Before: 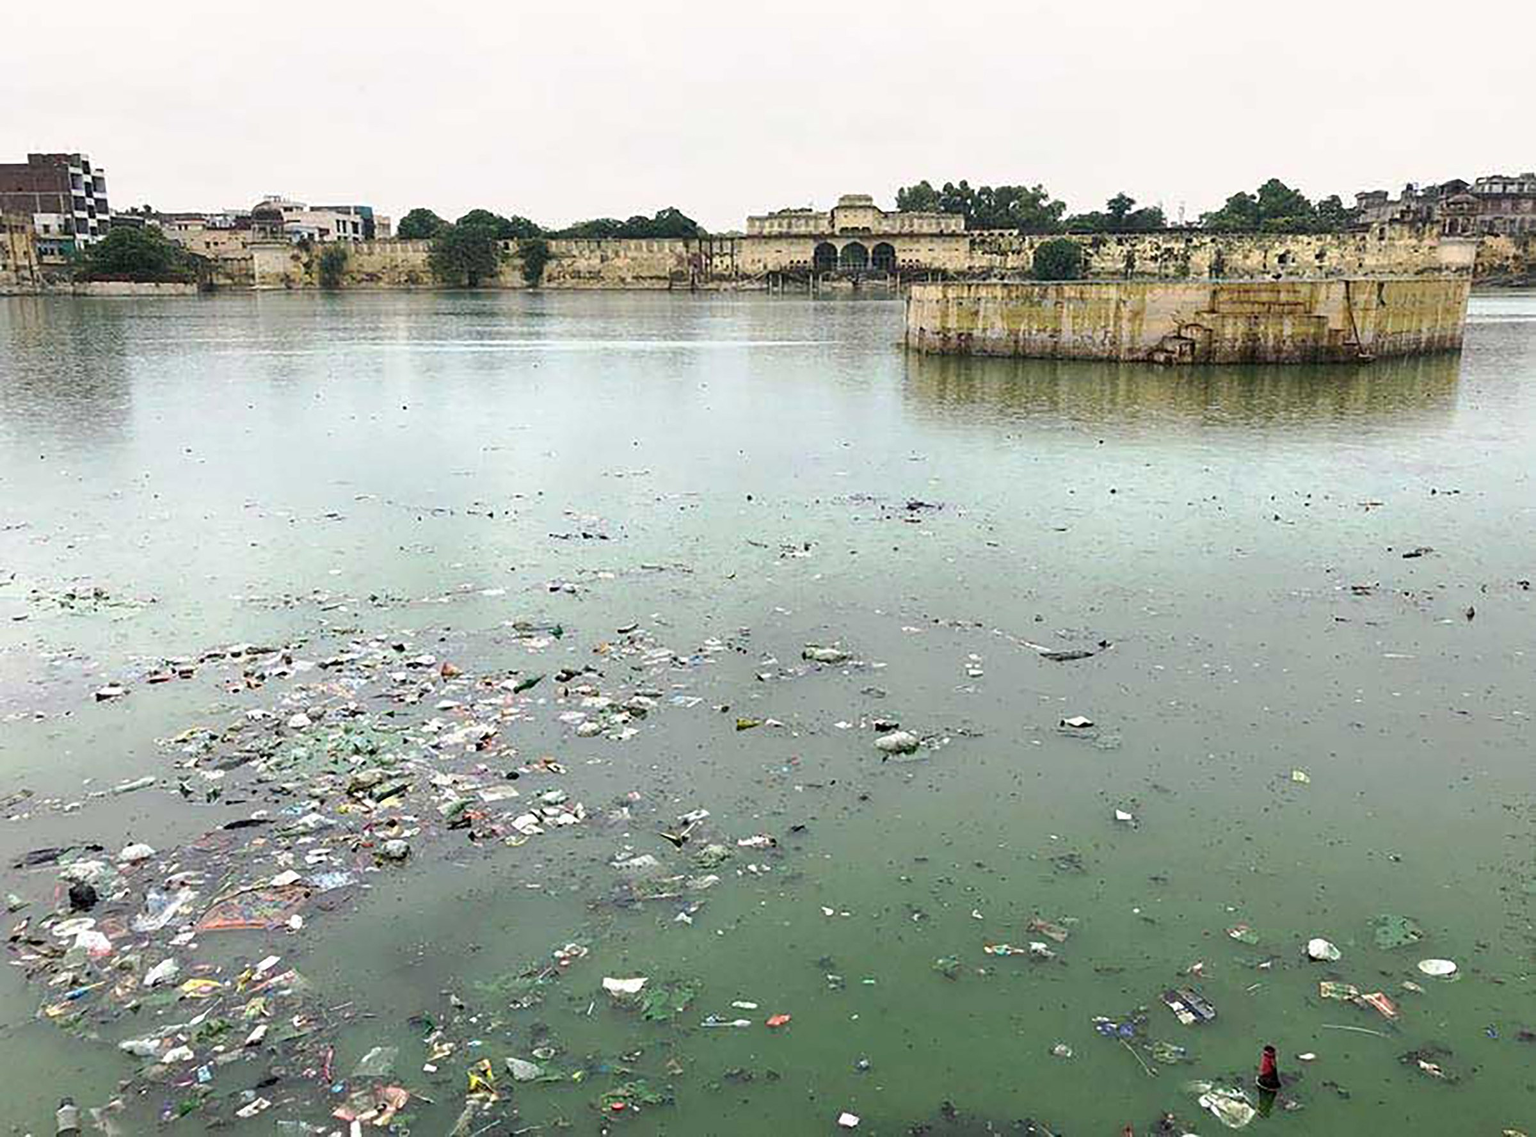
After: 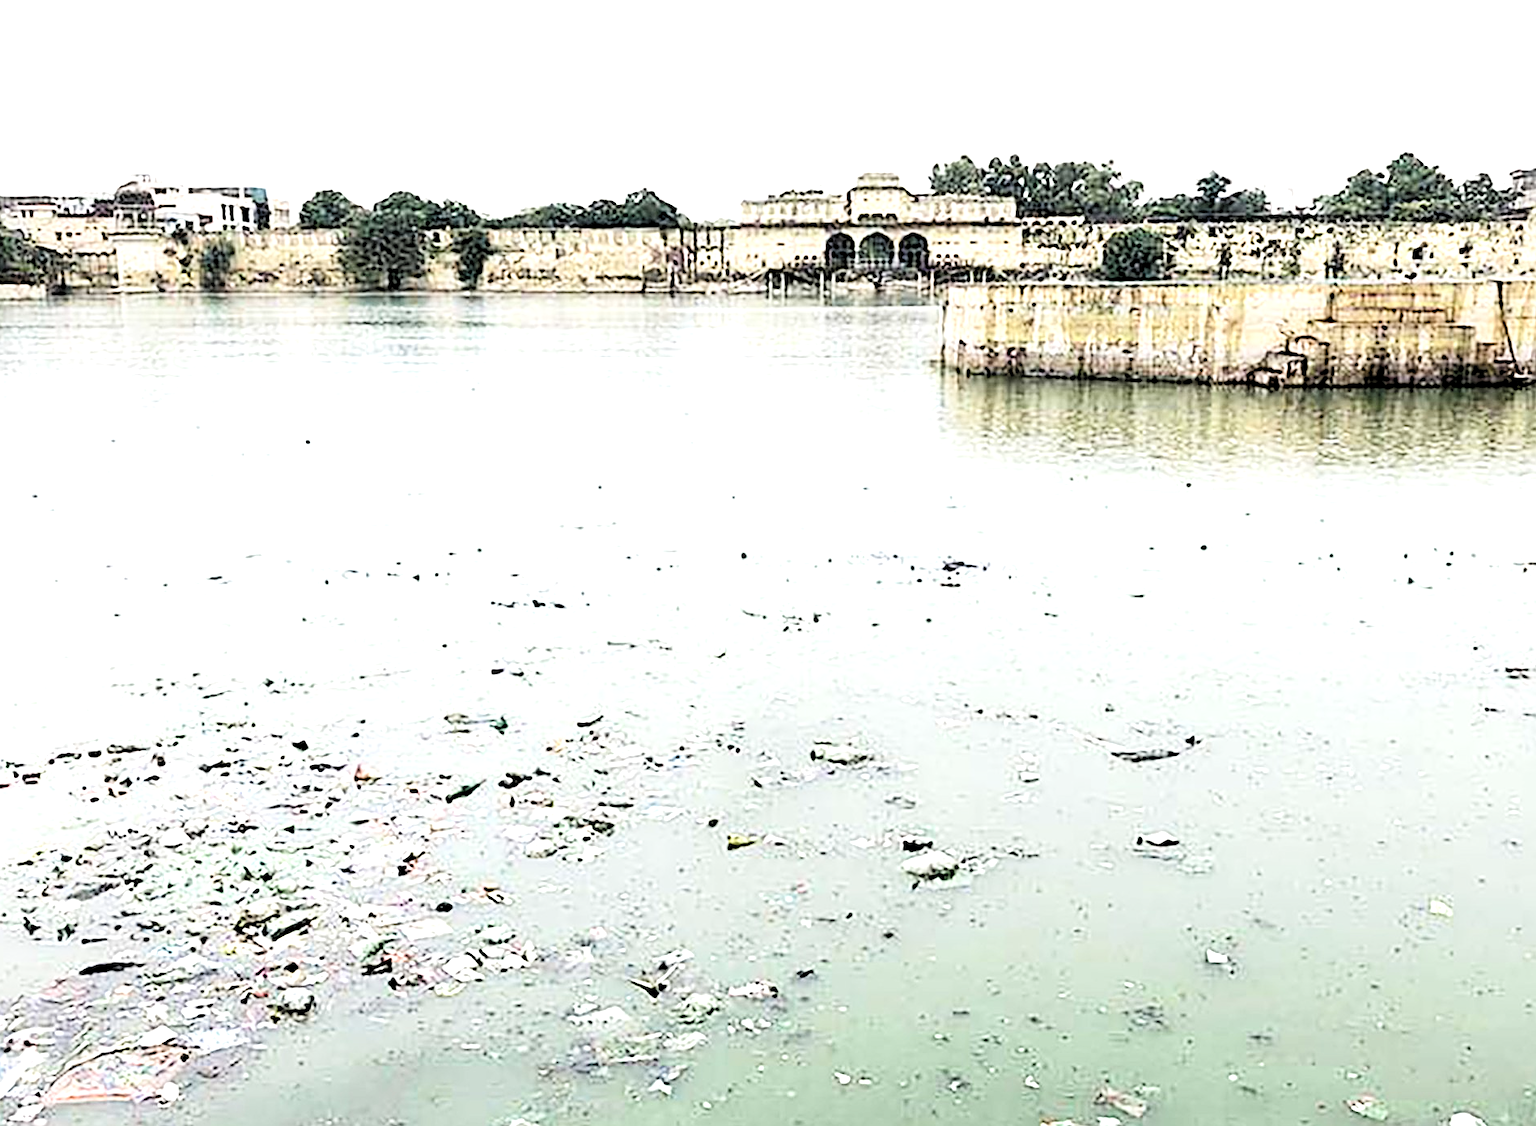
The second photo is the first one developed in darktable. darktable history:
contrast brightness saturation: contrast 0.1, saturation -0.353
exposure: exposure 0.495 EV, compensate exposure bias true, compensate highlight preservation false
filmic rgb: black relative exposure -5.01 EV, white relative exposure 3.98 EV, hardness 2.88, contrast 1.298, highlights saturation mix -31.37%
sharpen: on, module defaults
crop and rotate: left 10.534%, top 5.135%, right 10.344%, bottom 16.48%
levels: white 99.94%, levels [0.036, 0.364, 0.827]
